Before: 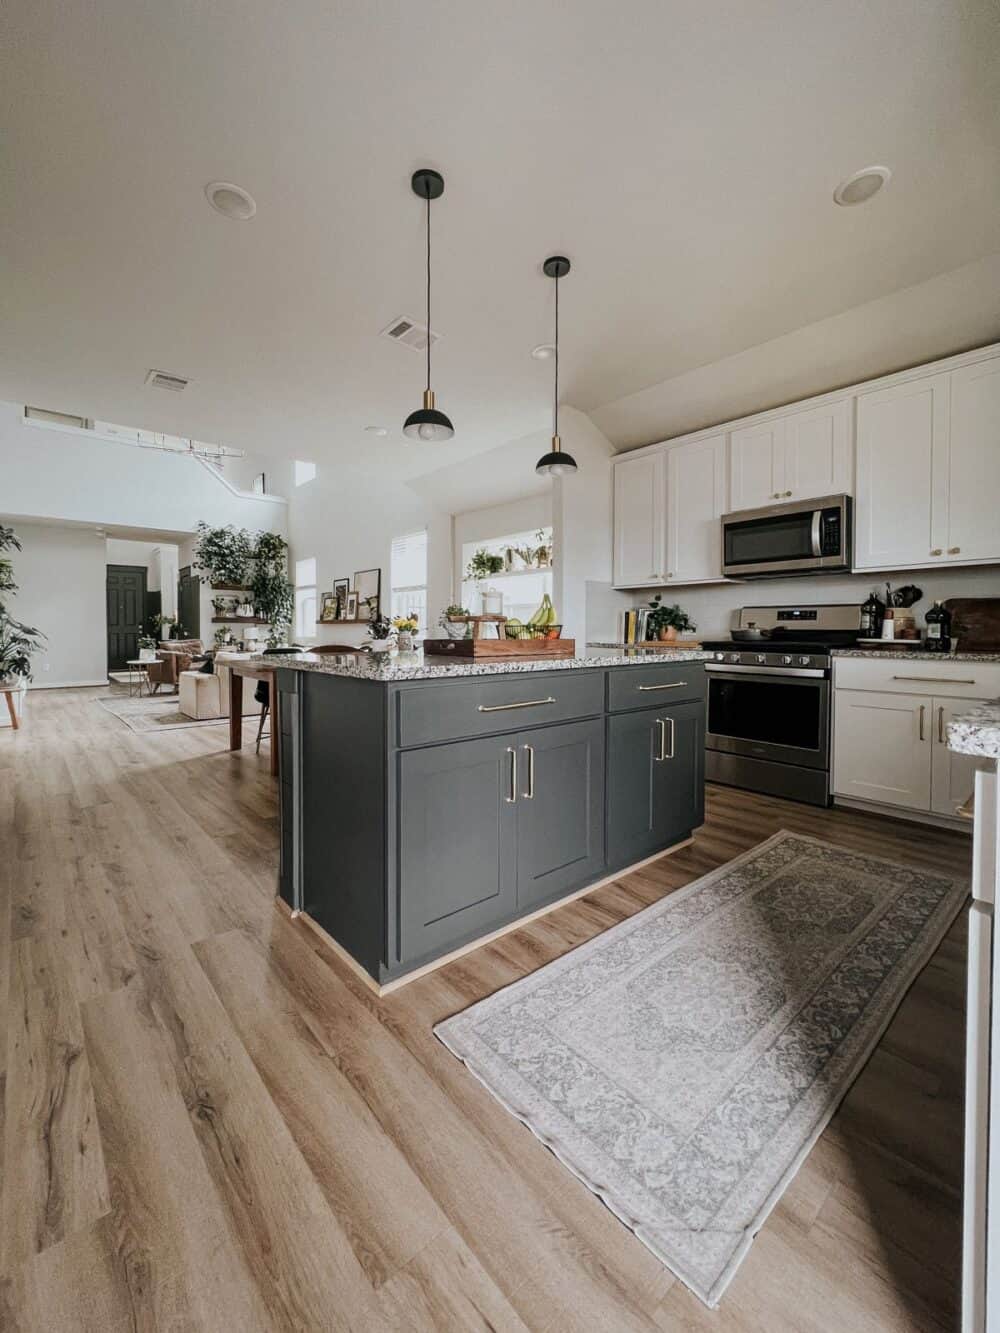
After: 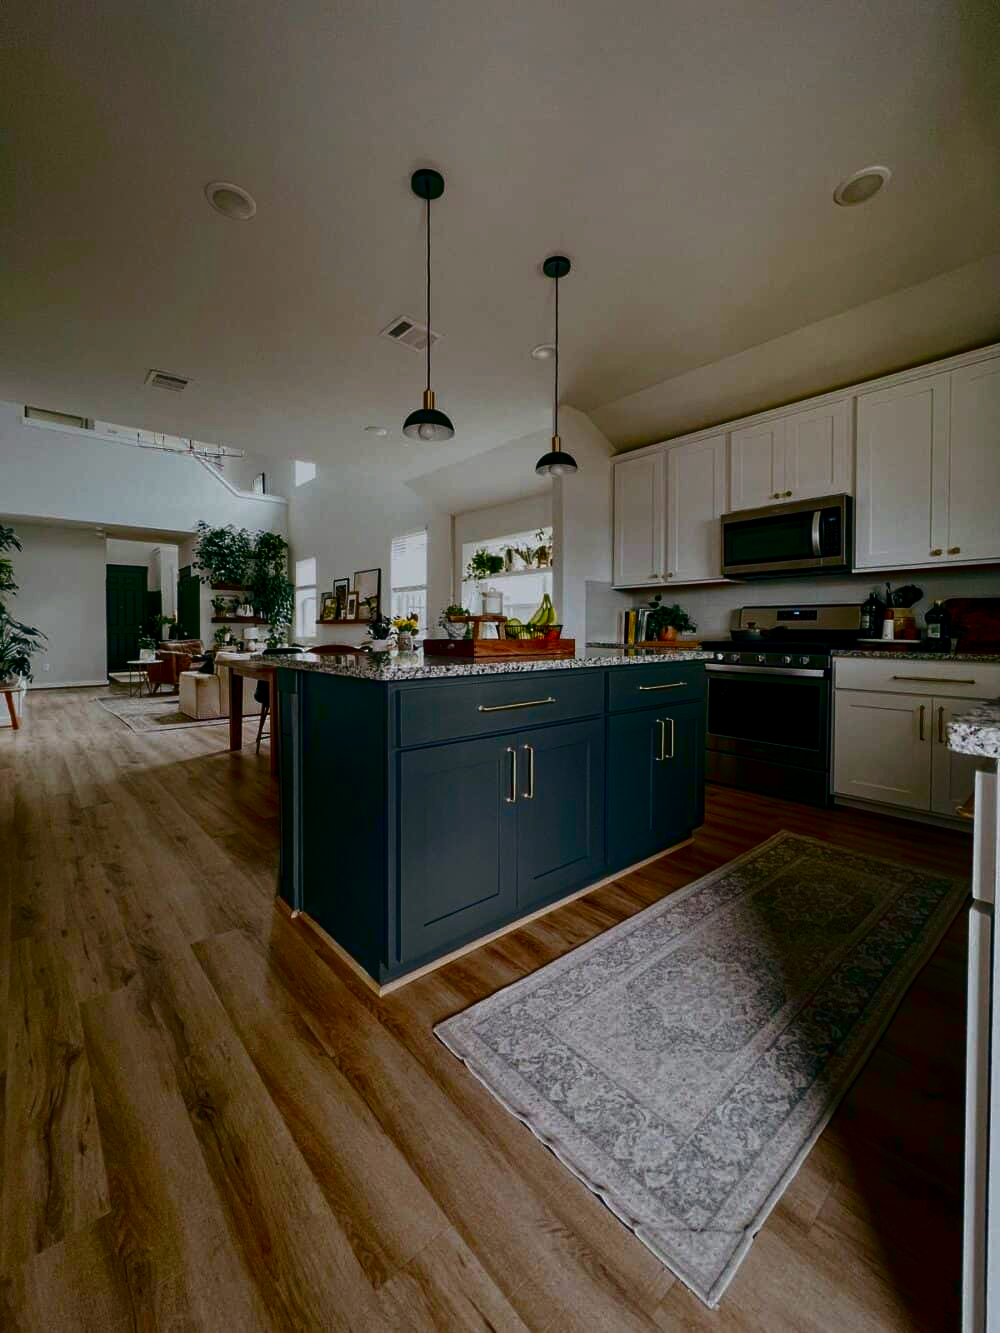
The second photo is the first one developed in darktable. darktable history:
contrast brightness saturation: contrast 0.088, brightness -0.571, saturation 0.173
color balance rgb: shadows lift › chroma 5.42%, shadows lift › hue 237.86°, global offset › luminance -0.504%, perceptual saturation grading › global saturation 40.523%, perceptual saturation grading › highlights -25.378%, perceptual saturation grading › mid-tones 35.525%, perceptual saturation grading › shadows 35.936%, global vibrance 20%
